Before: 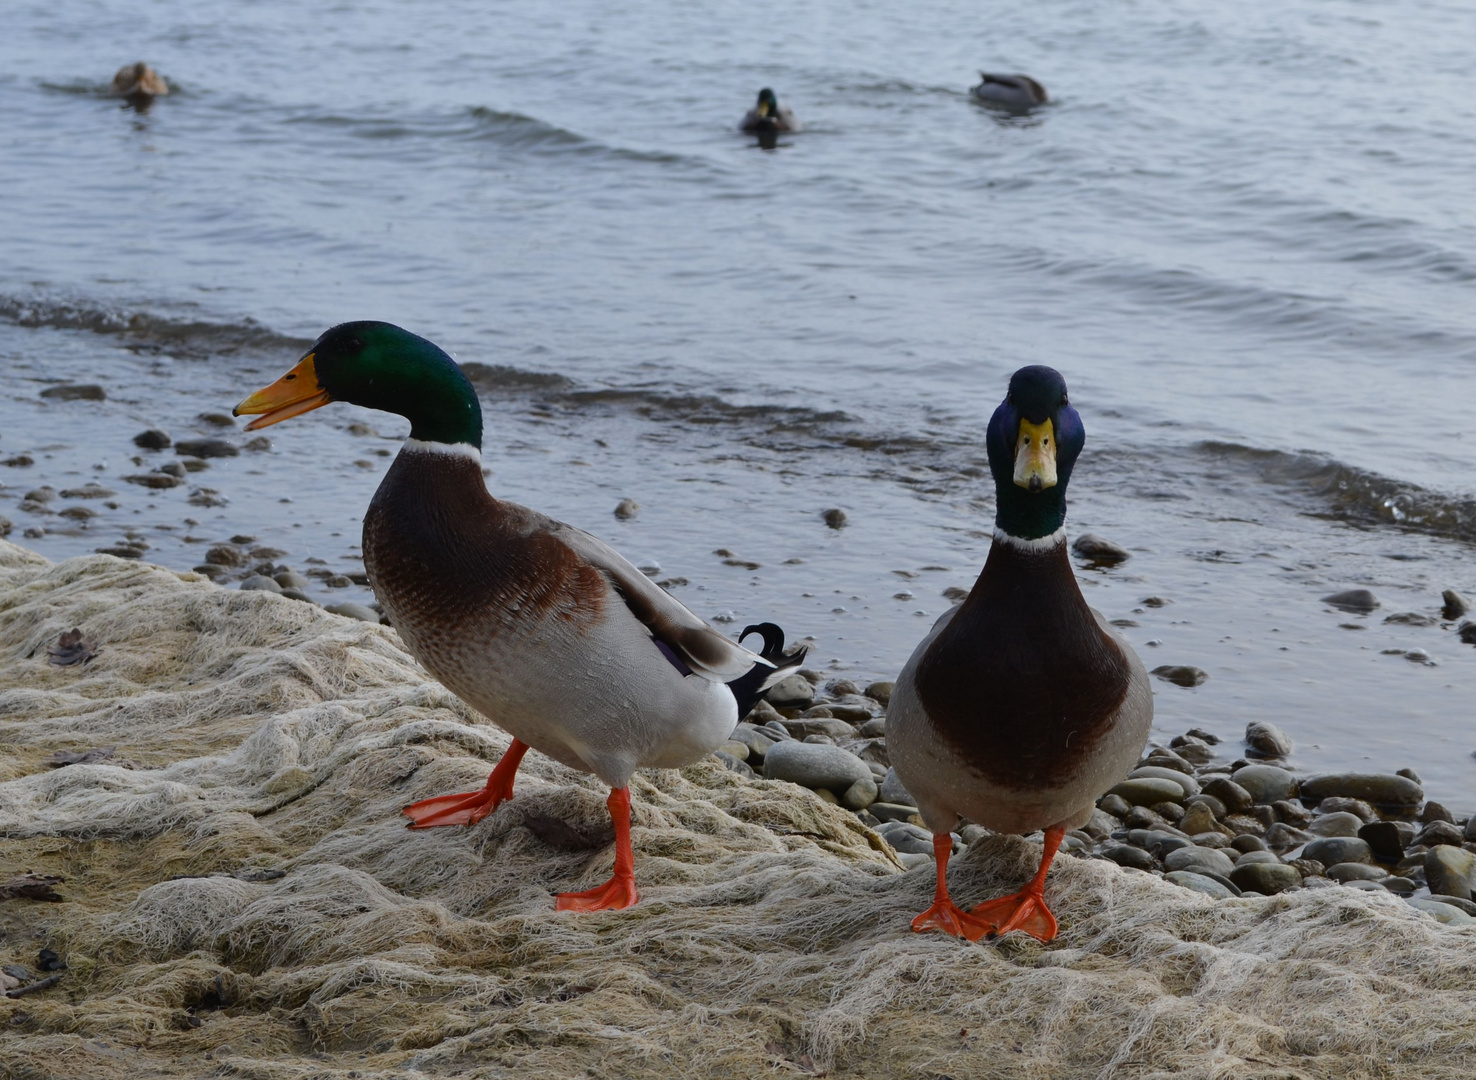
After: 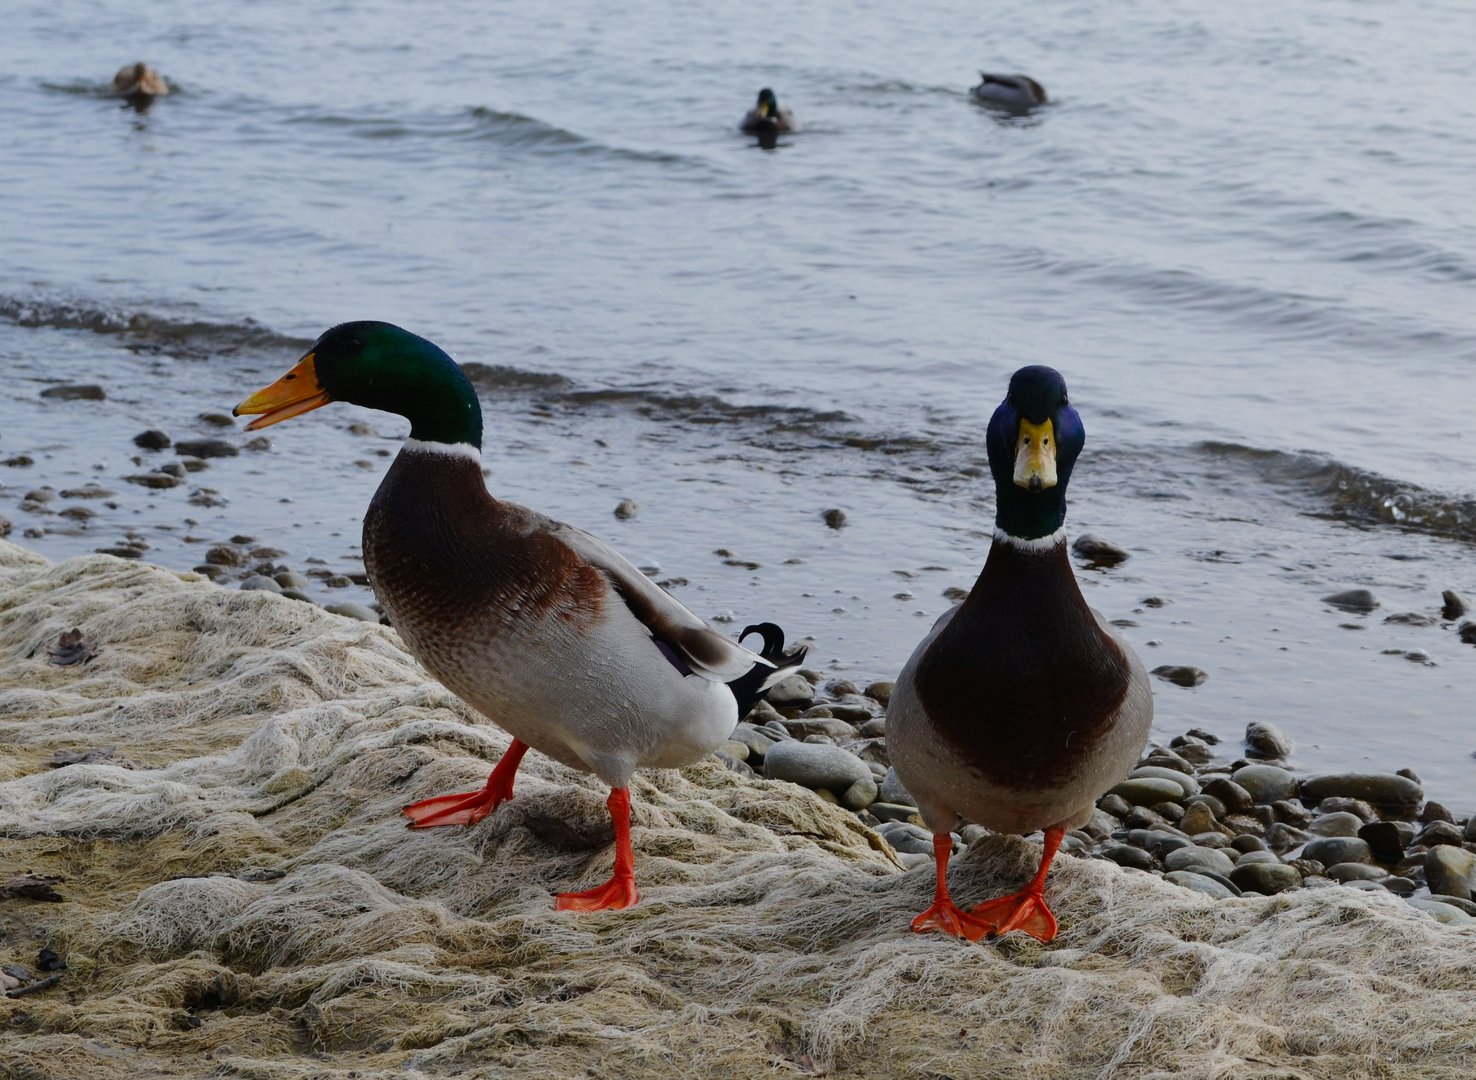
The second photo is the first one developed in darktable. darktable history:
tone curve: curves: ch0 [(0, 0) (0.091, 0.066) (0.184, 0.16) (0.491, 0.519) (0.748, 0.765) (1, 0.919)]; ch1 [(0, 0) (0.179, 0.173) (0.322, 0.32) (0.424, 0.424) (0.502, 0.504) (0.56, 0.575) (0.631, 0.675) (0.777, 0.806) (1, 1)]; ch2 [(0, 0) (0.434, 0.447) (0.497, 0.498) (0.539, 0.566) (0.676, 0.691) (1, 1)], preserve colors none
